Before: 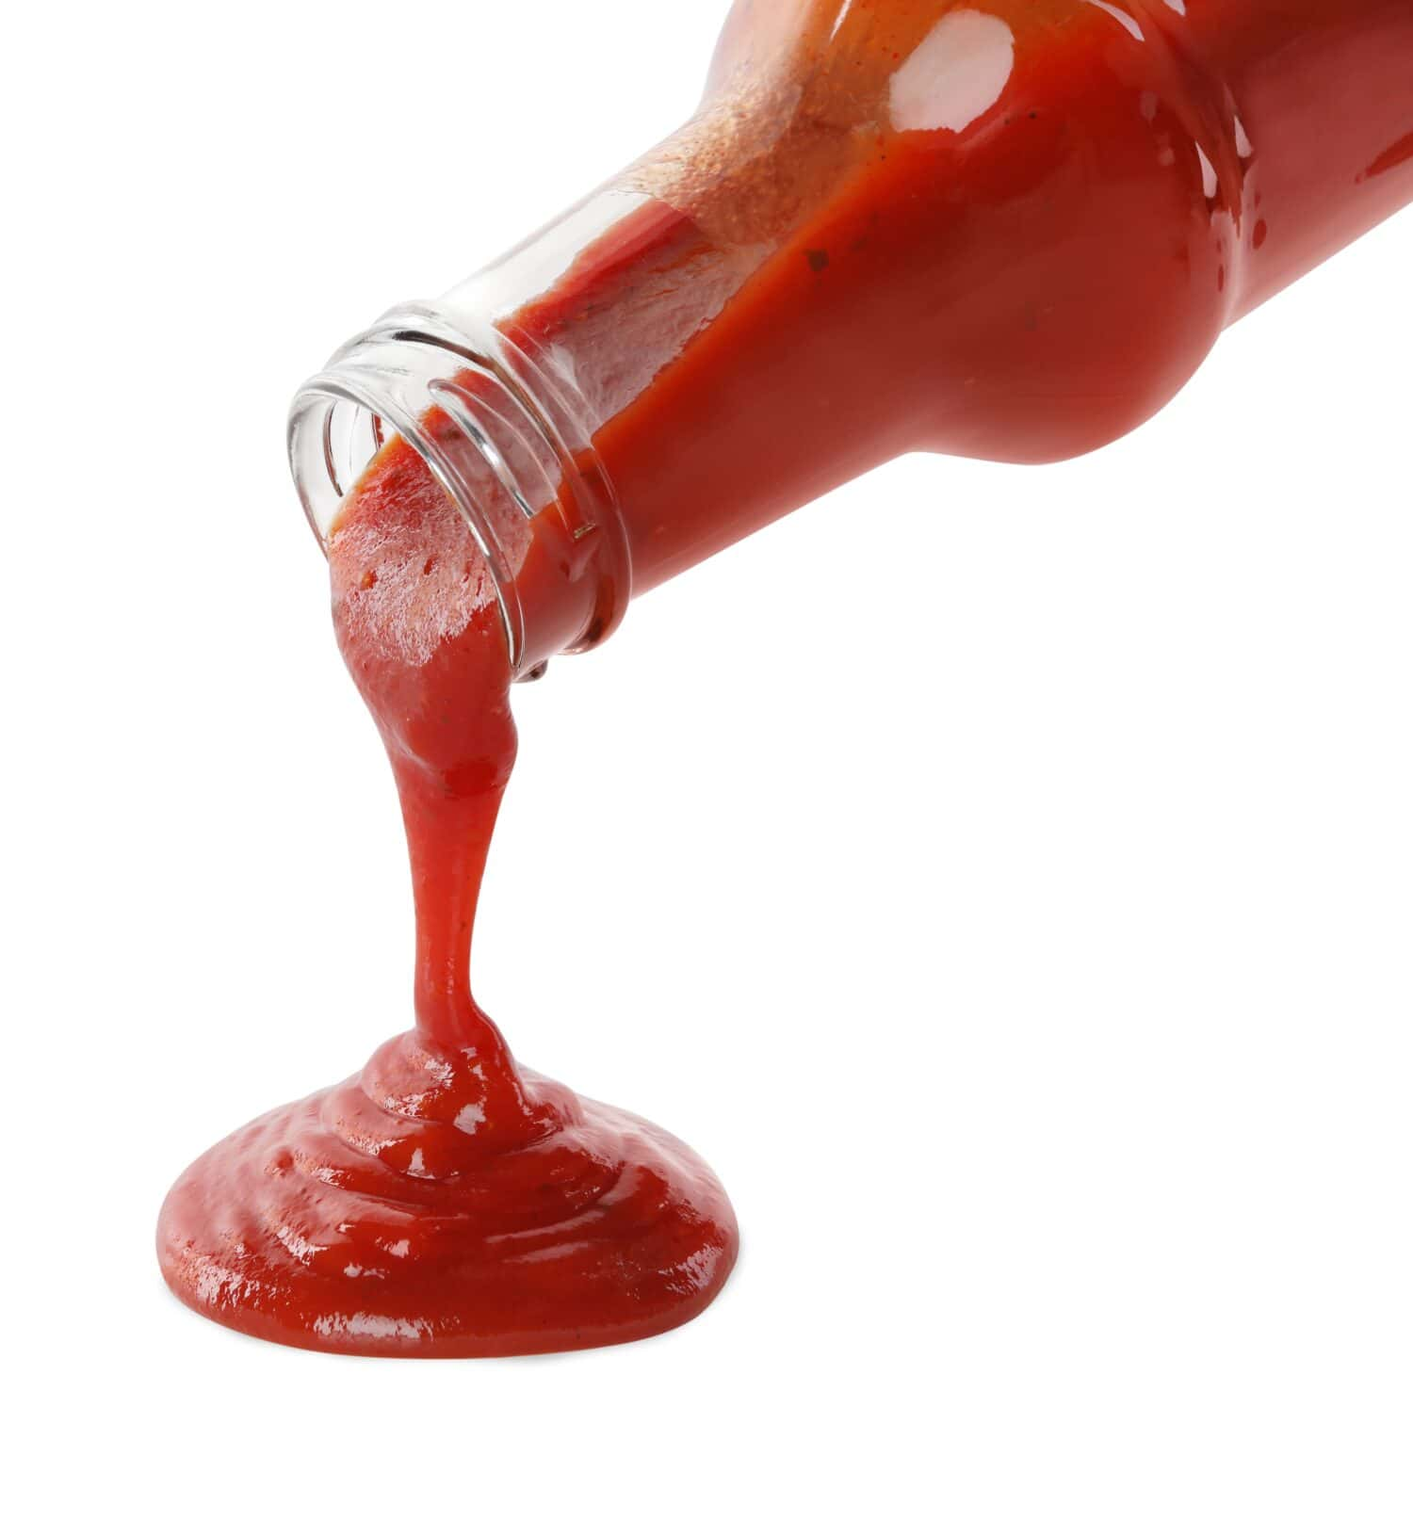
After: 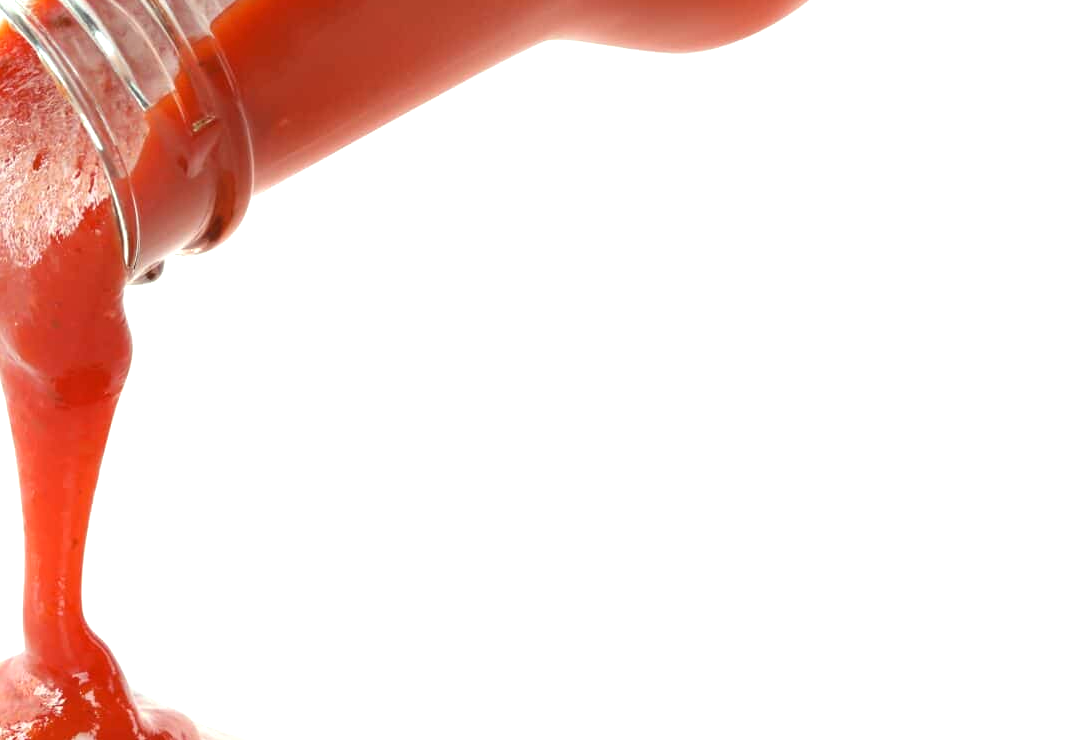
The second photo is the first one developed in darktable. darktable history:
exposure: black level correction 0, exposure 0.691 EV, compensate exposure bias true, compensate highlight preservation false
color correction: highlights a* -7.83, highlights b* 3.14
crop and rotate: left 27.804%, top 27.006%, bottom 27.57%
